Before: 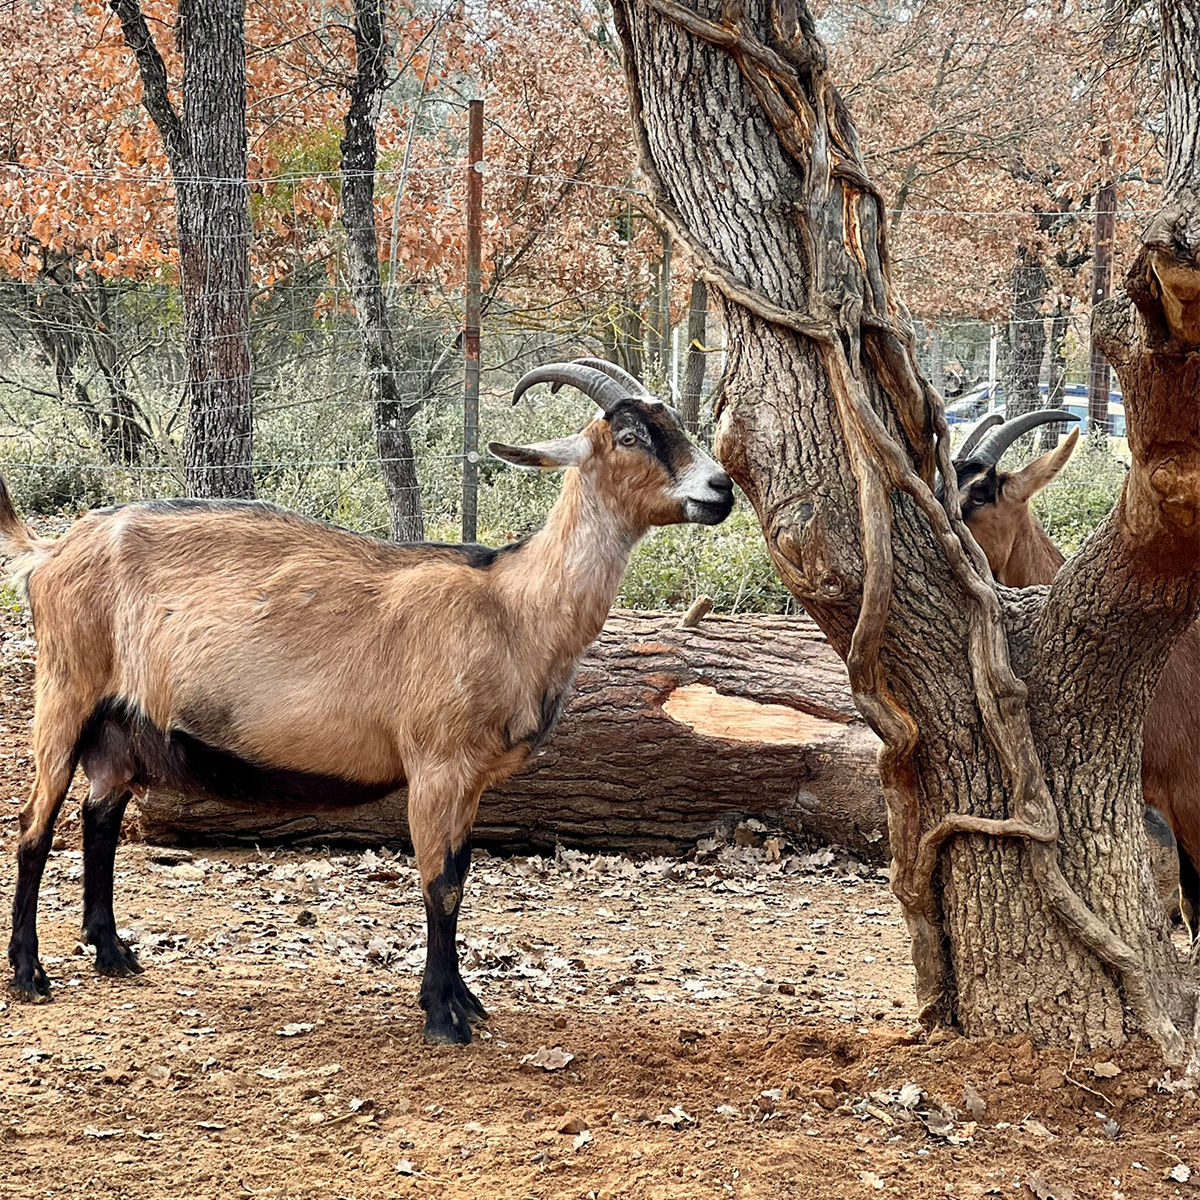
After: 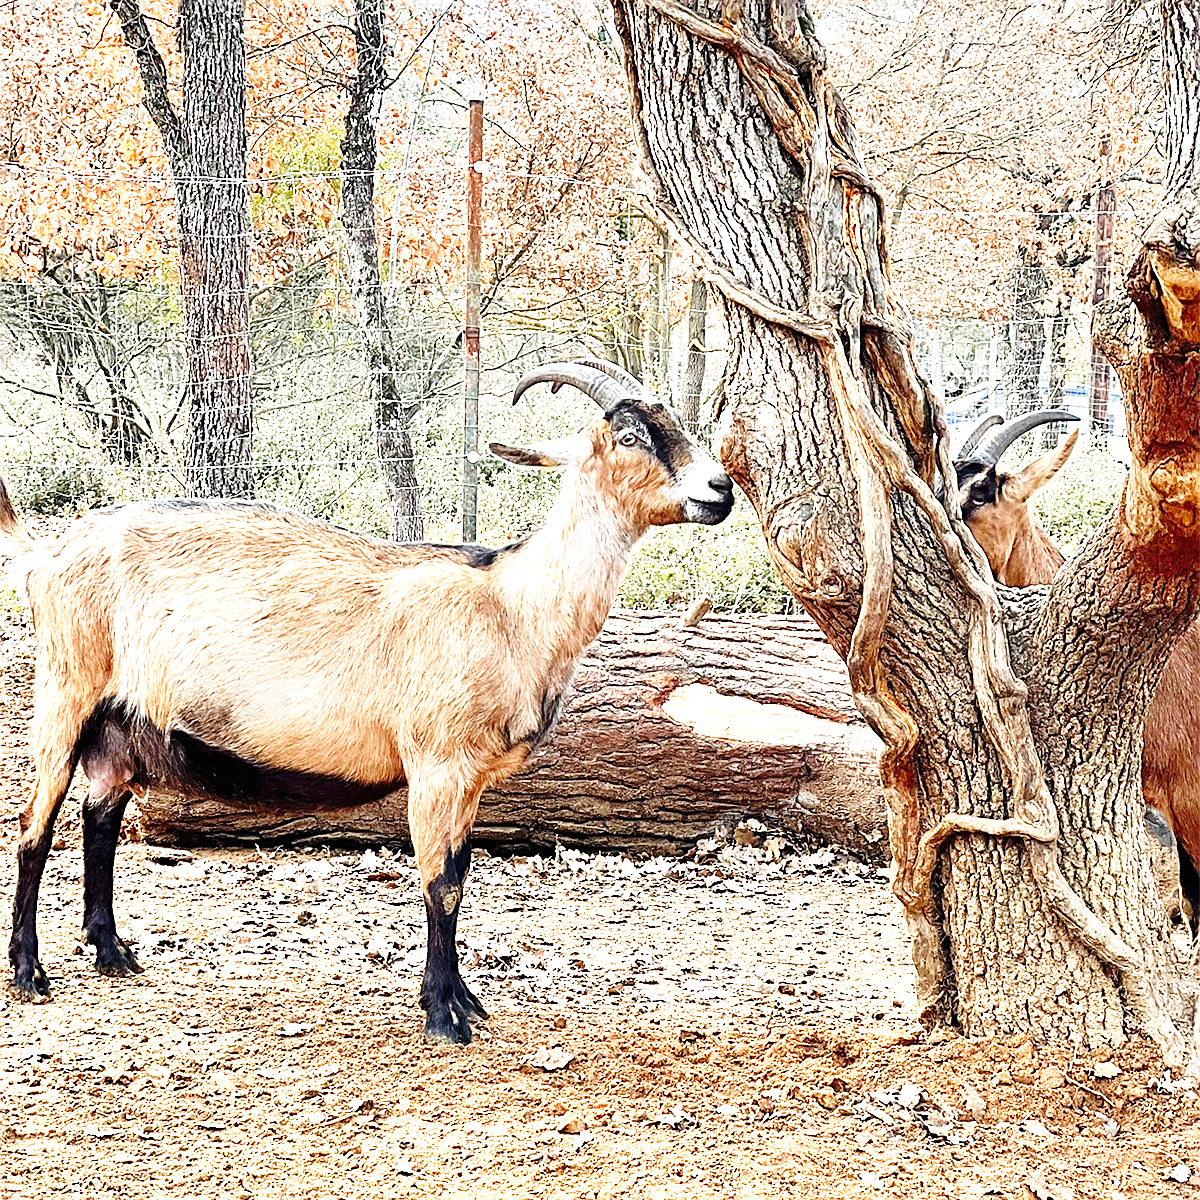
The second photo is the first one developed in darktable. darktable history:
sharpen: on, module defaults
exposure: black level correction 0, exposure 1.199 EV, compensate highlight preservation false
base curve: curves: ch0 [(0, 0) (0.028, 0.03) (0.121, 0.232) (0.46, 0.748) (0.859, 0.968) (1, 1)], preserve colors none
